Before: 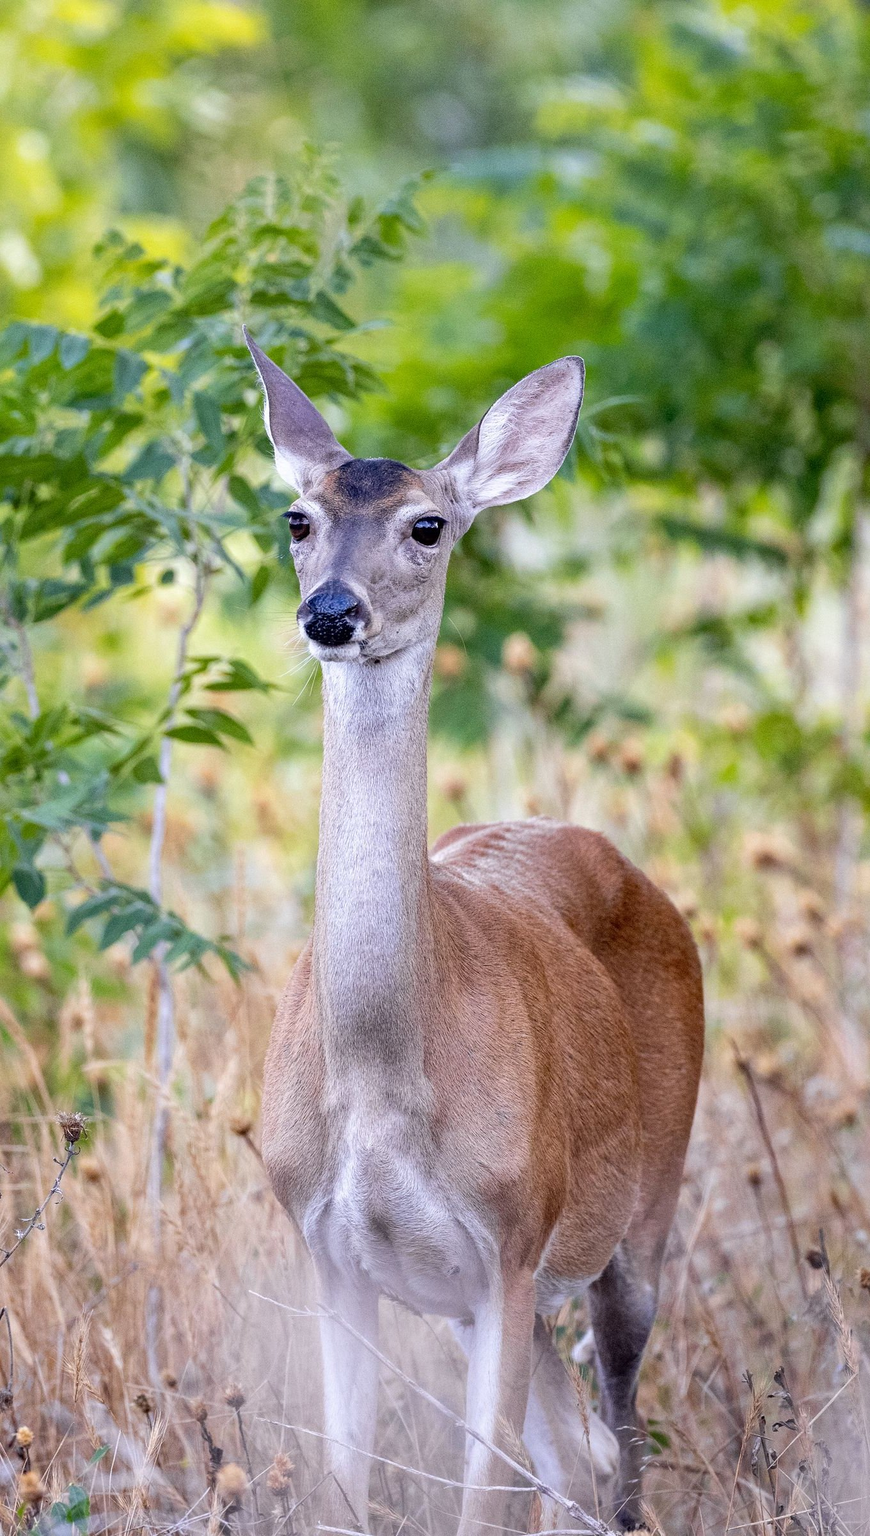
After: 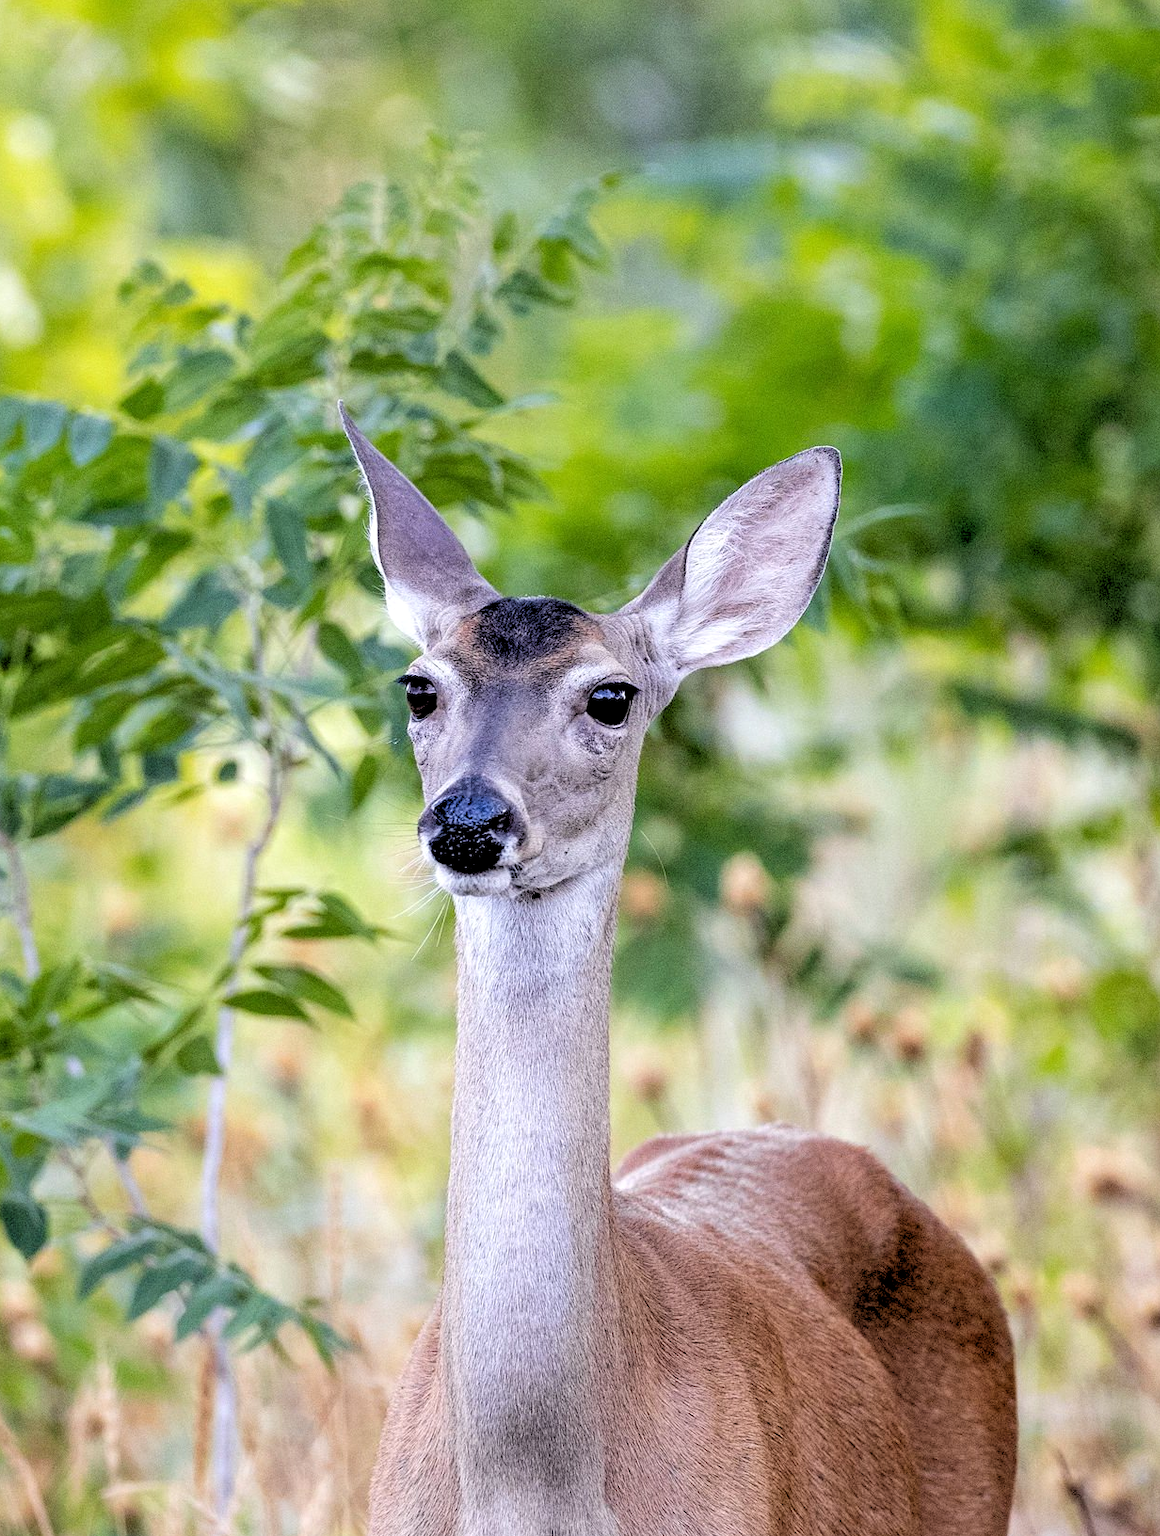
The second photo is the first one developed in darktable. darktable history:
rgb levels: levels [[0.029, 0.461, 0.922], [0, 0.5, 1], [0, 0.5, 1]]
crop: left 1.509%, top 3.452%, right 7.696%, bottom 28.452%
